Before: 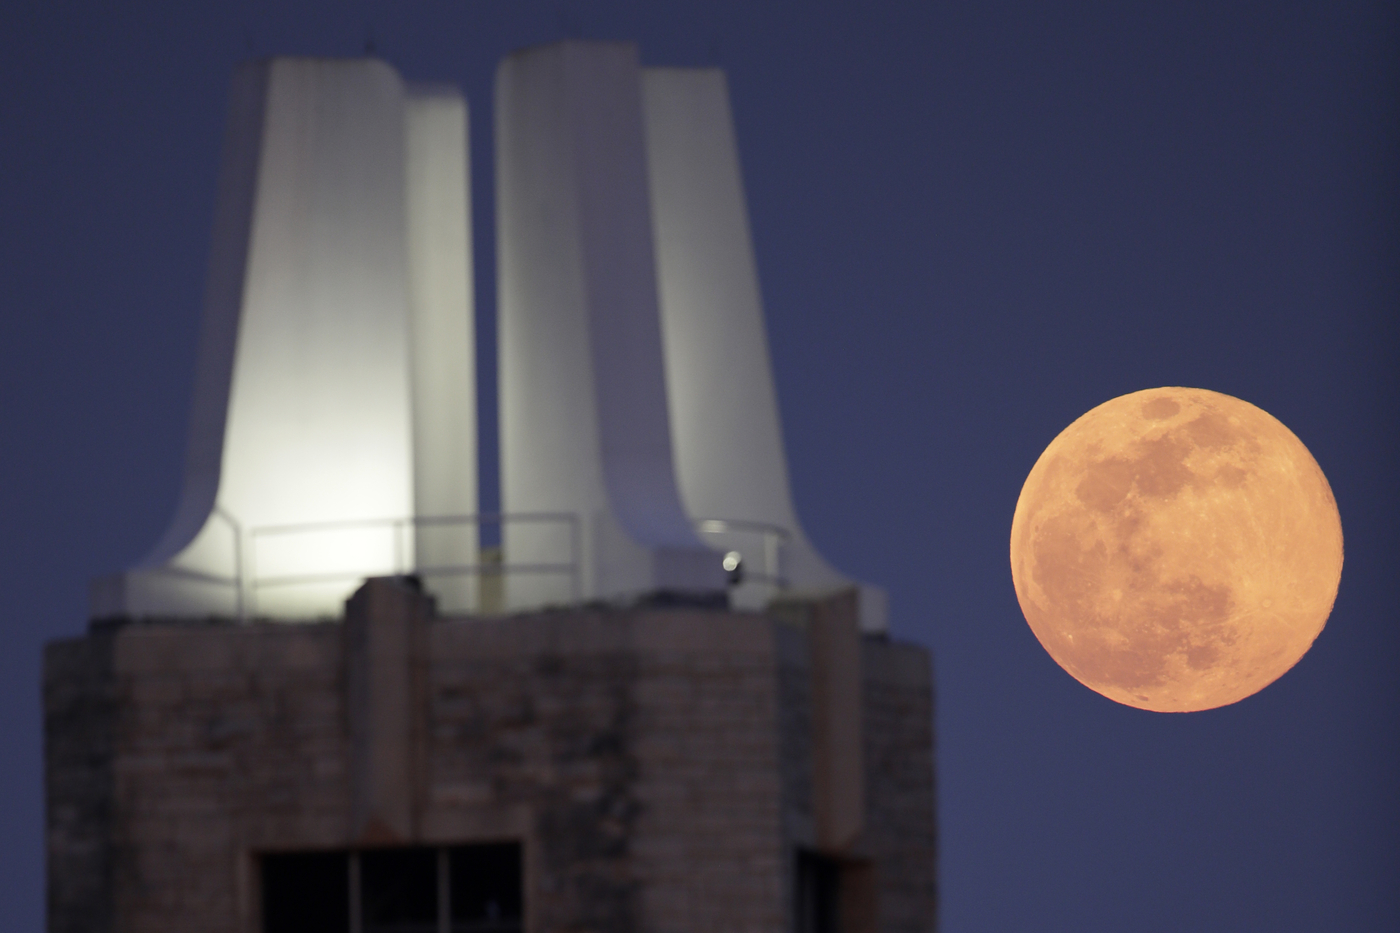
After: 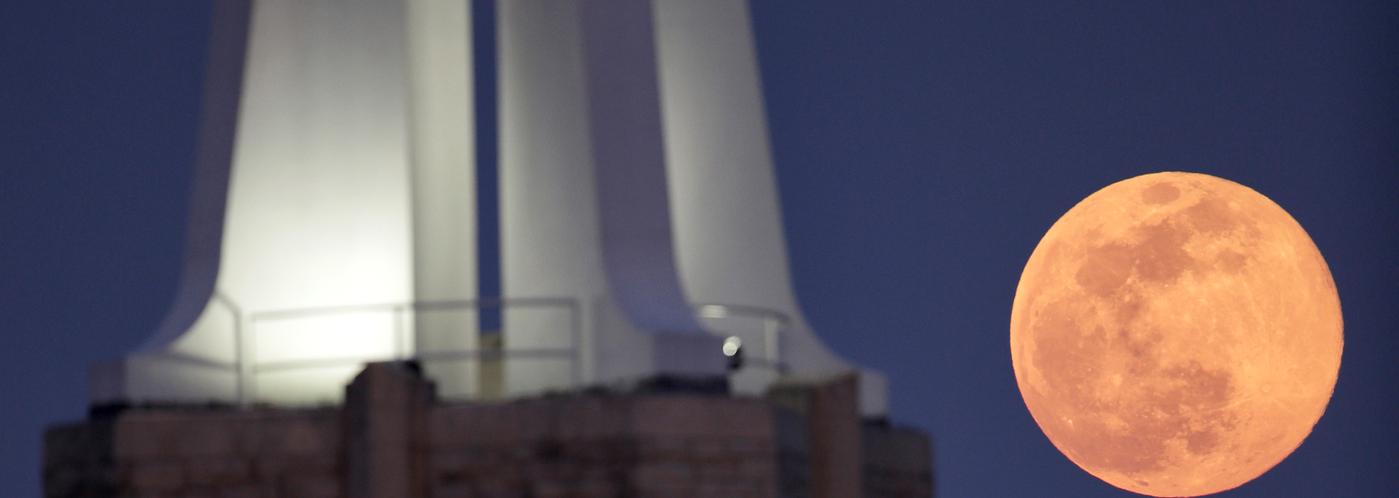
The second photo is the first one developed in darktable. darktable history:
crop and rotate: top 23.218%, bottom 23.352%
local contrast: mode bilateral grid, contrast 20, coarseness 50, detail 133%, midtone range 0.2
